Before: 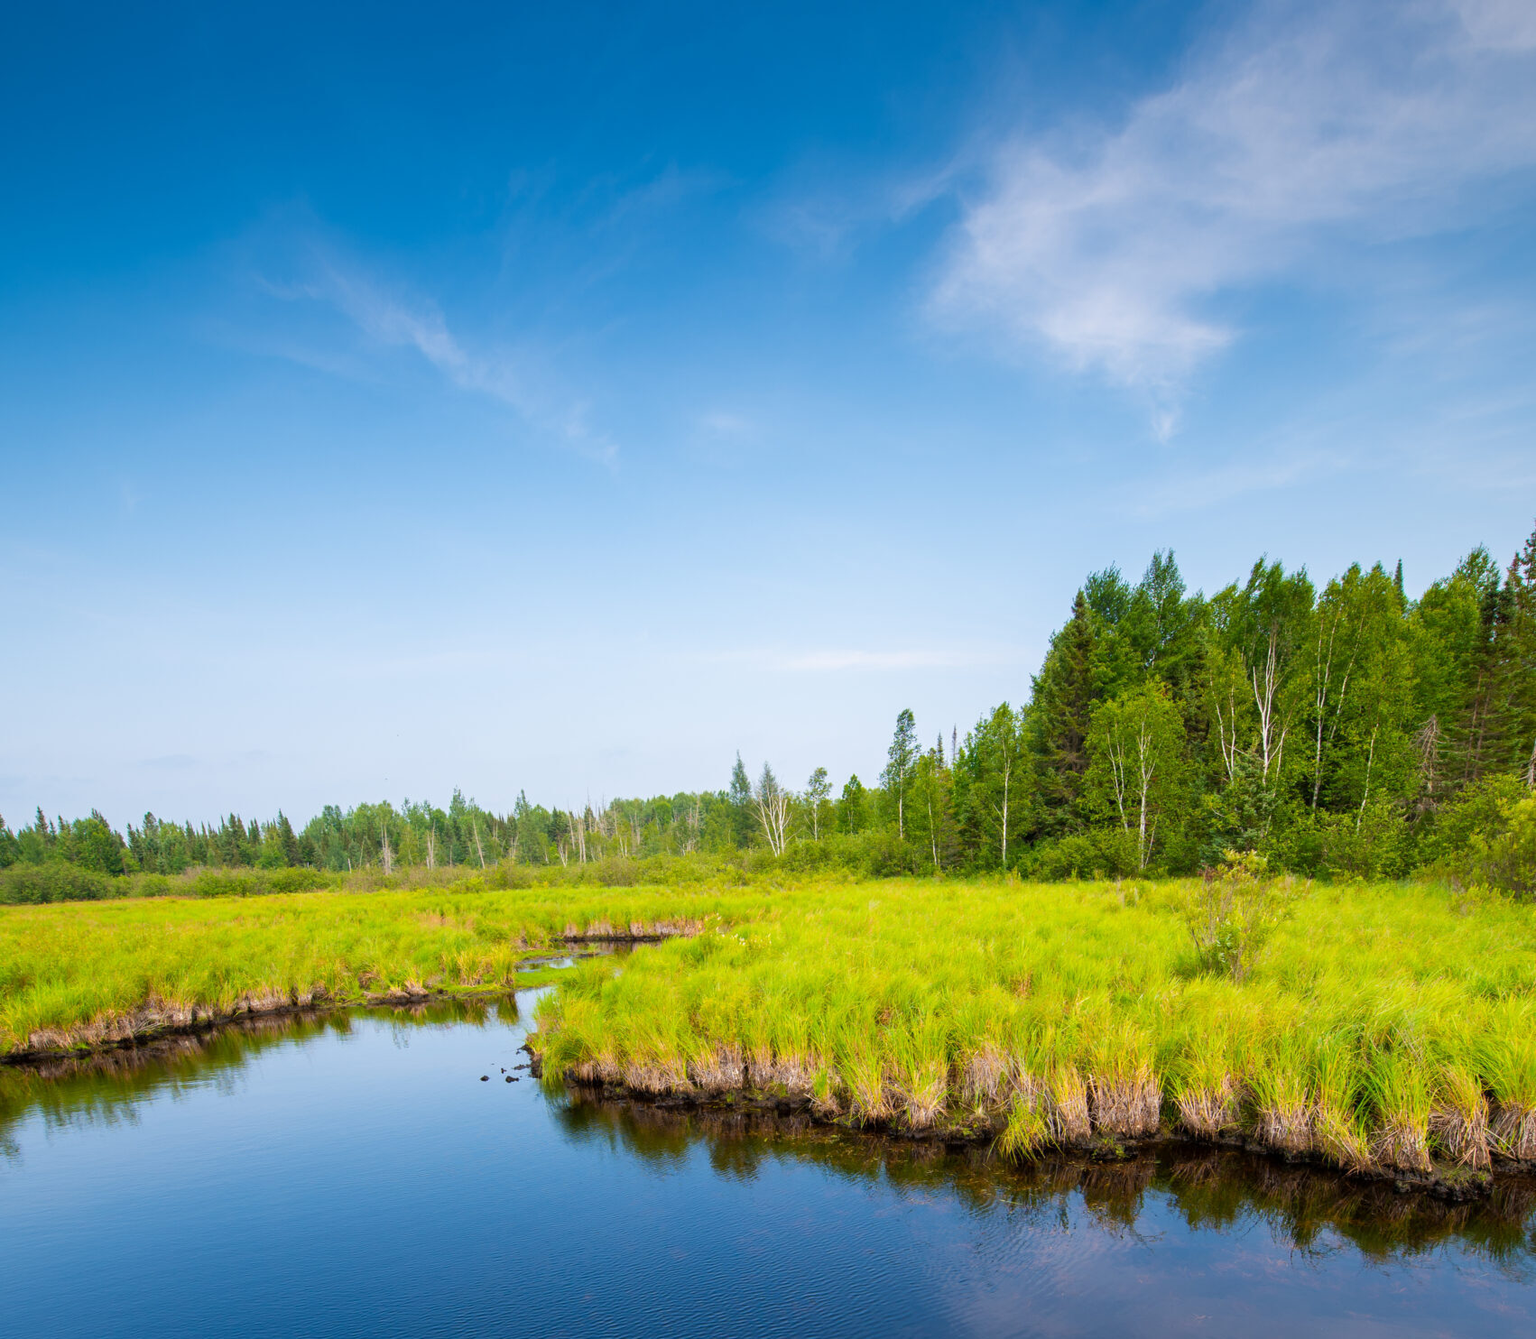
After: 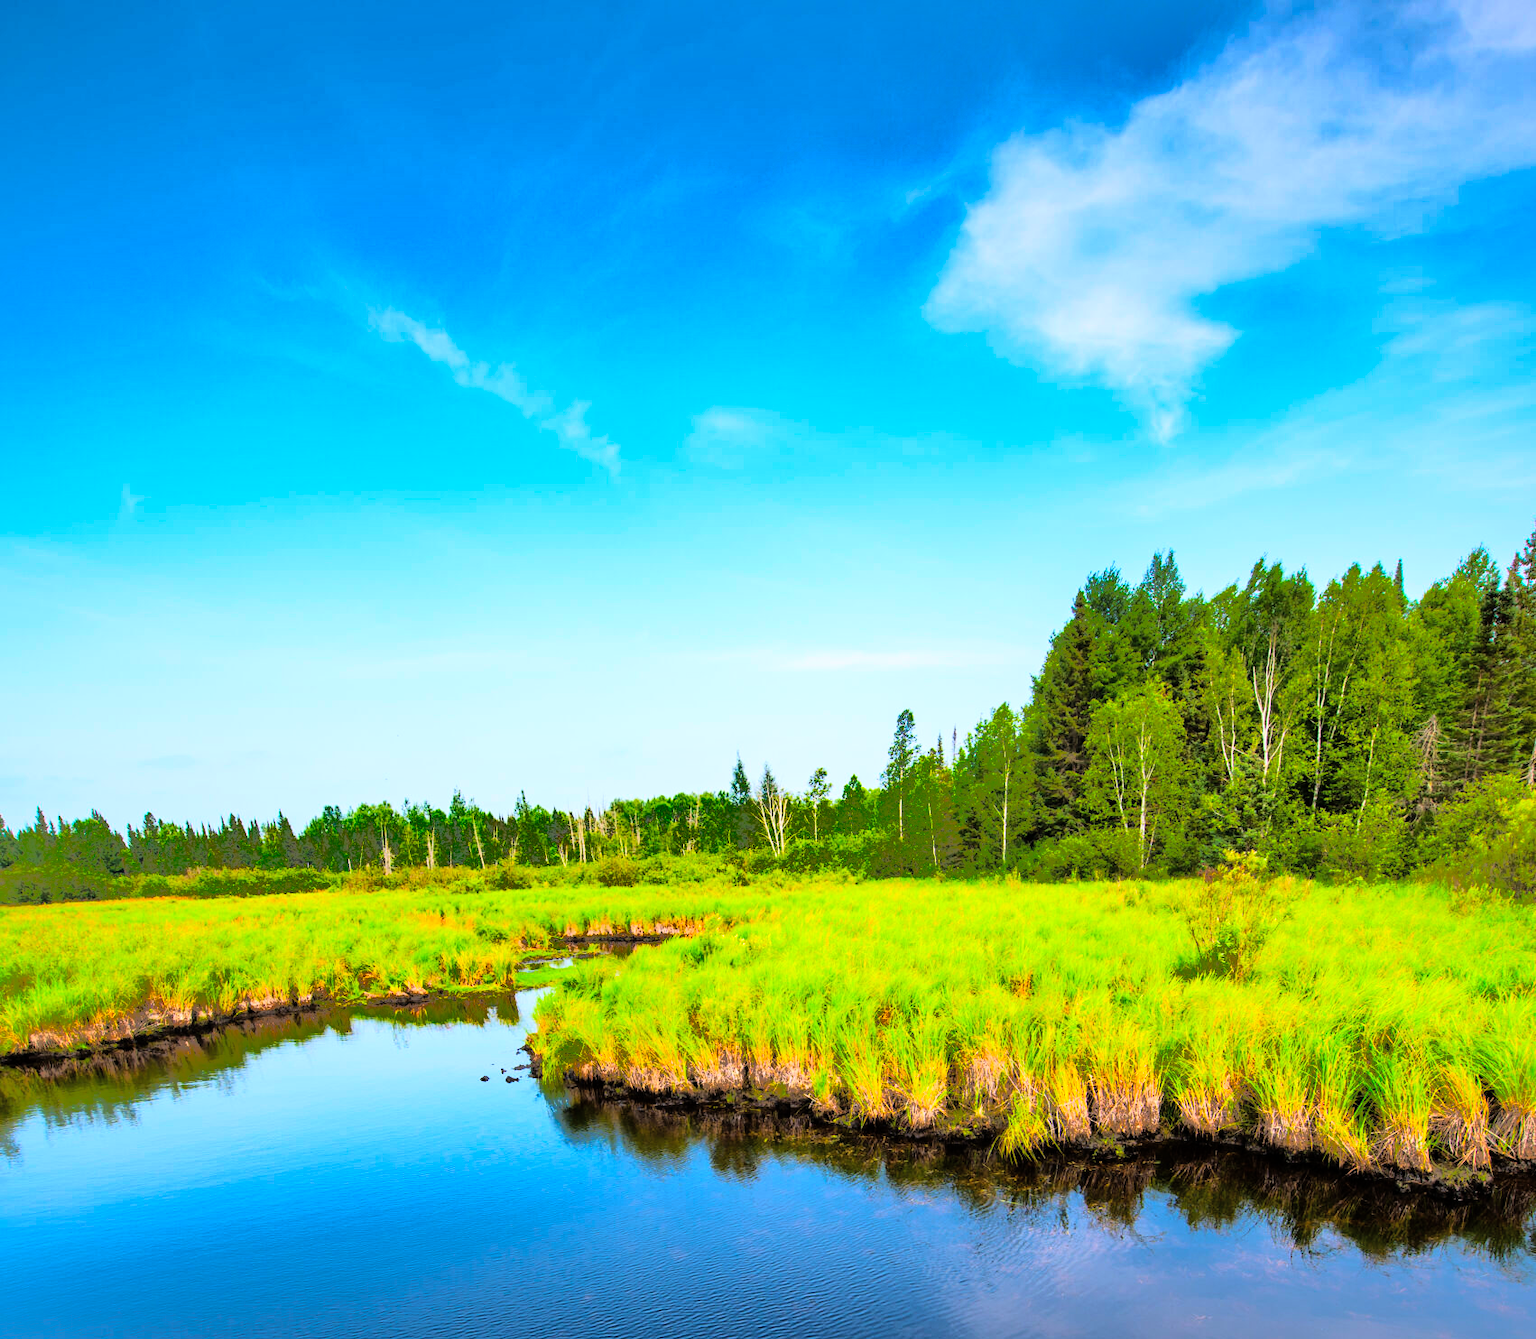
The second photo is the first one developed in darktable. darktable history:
rgb curve: curves: ch0 [(0, 0) (0.21, 0.15) (0.24, 0.21) (0.5, 0.75) (0.75, 0.96) (0.89, 0.99) (1, 1)]; ch1 [(0, 0.02) (0.21, 0.13) (0.25, 0.2) (0.5, 0.67) (0.75, 0.9) (0.89, 0.97) (1, 1)]; ch2 [(0, 0.02) (0.21, 0.13) (0.25, 0.2) (0.5, 0.67) (0.75, 0.9) (0.89, 0.97) (1, 1)], compensate middle gray true
shadows and highlights: shadows 38.43, highlights -74.54
